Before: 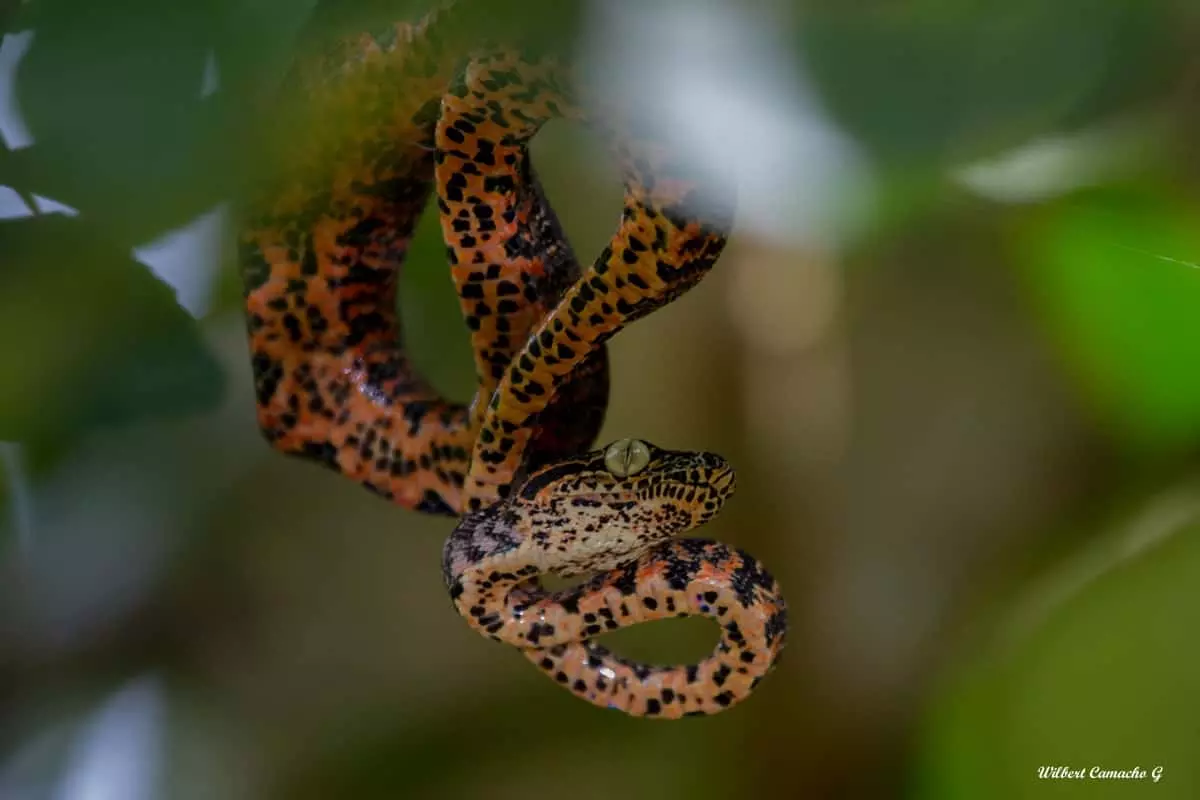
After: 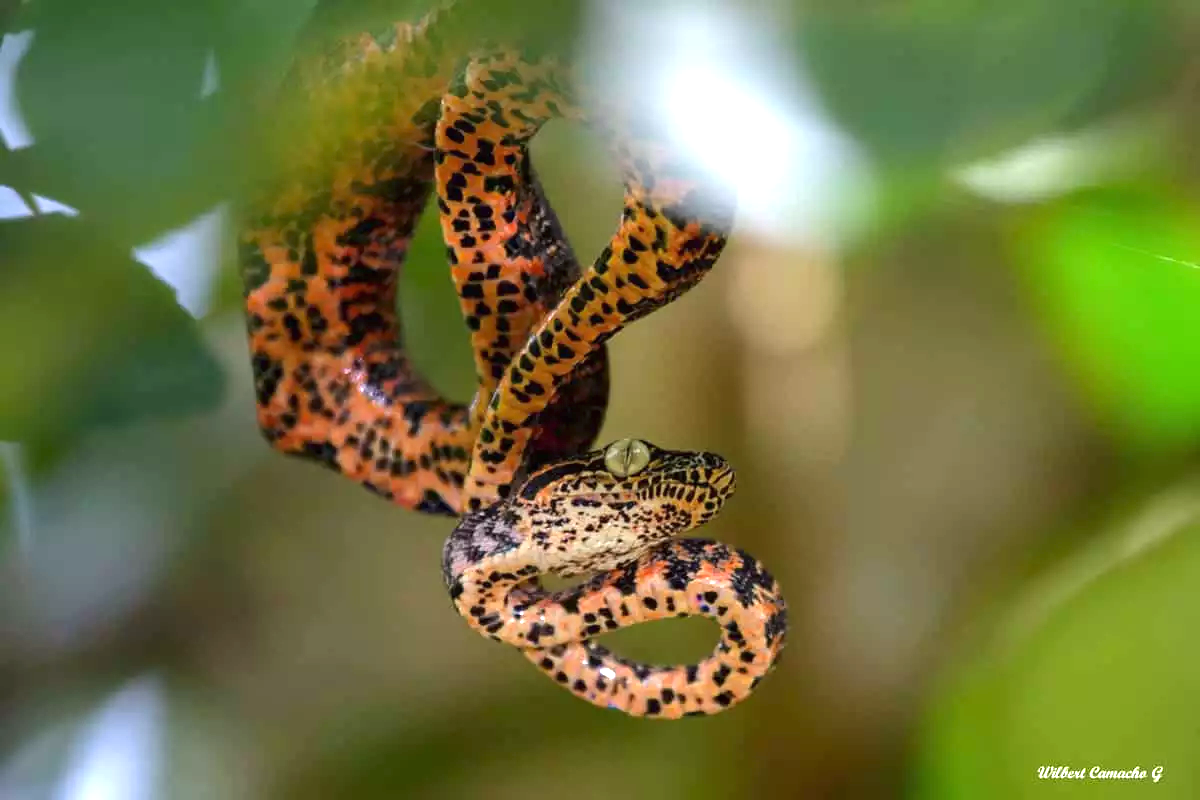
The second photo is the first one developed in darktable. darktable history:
exposure: black level correction 0, exposure 1.438 EV, compensate highlight preservation false
